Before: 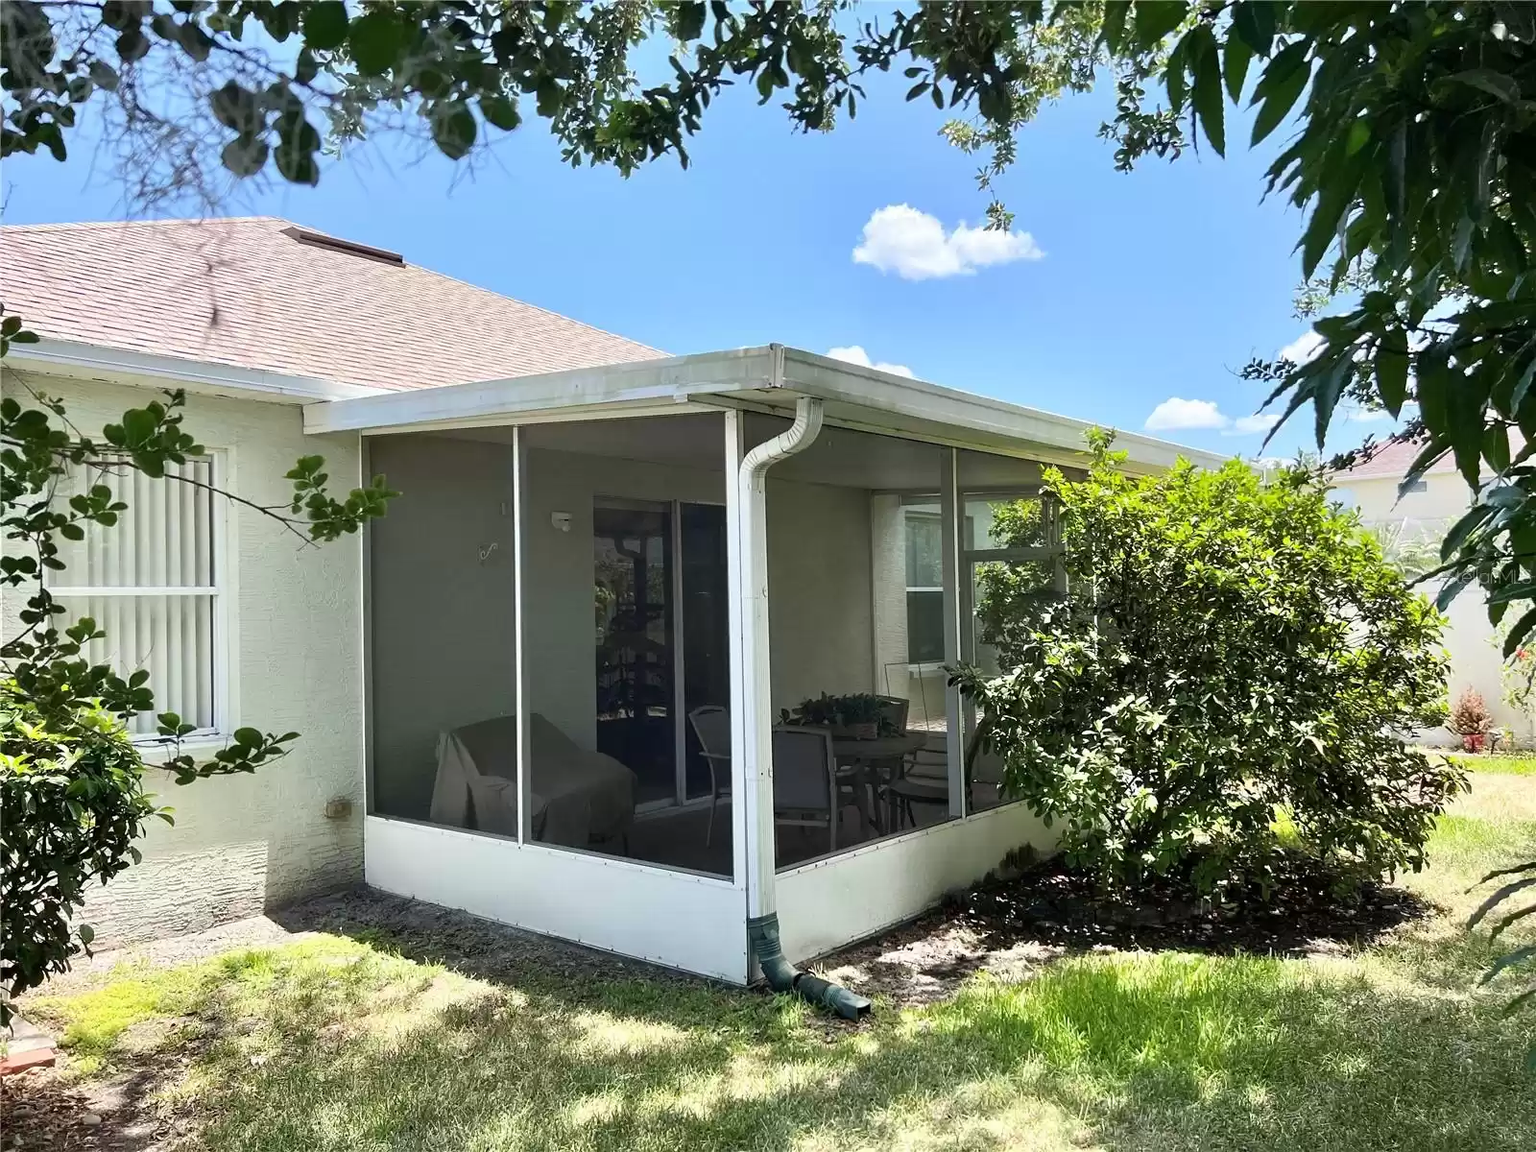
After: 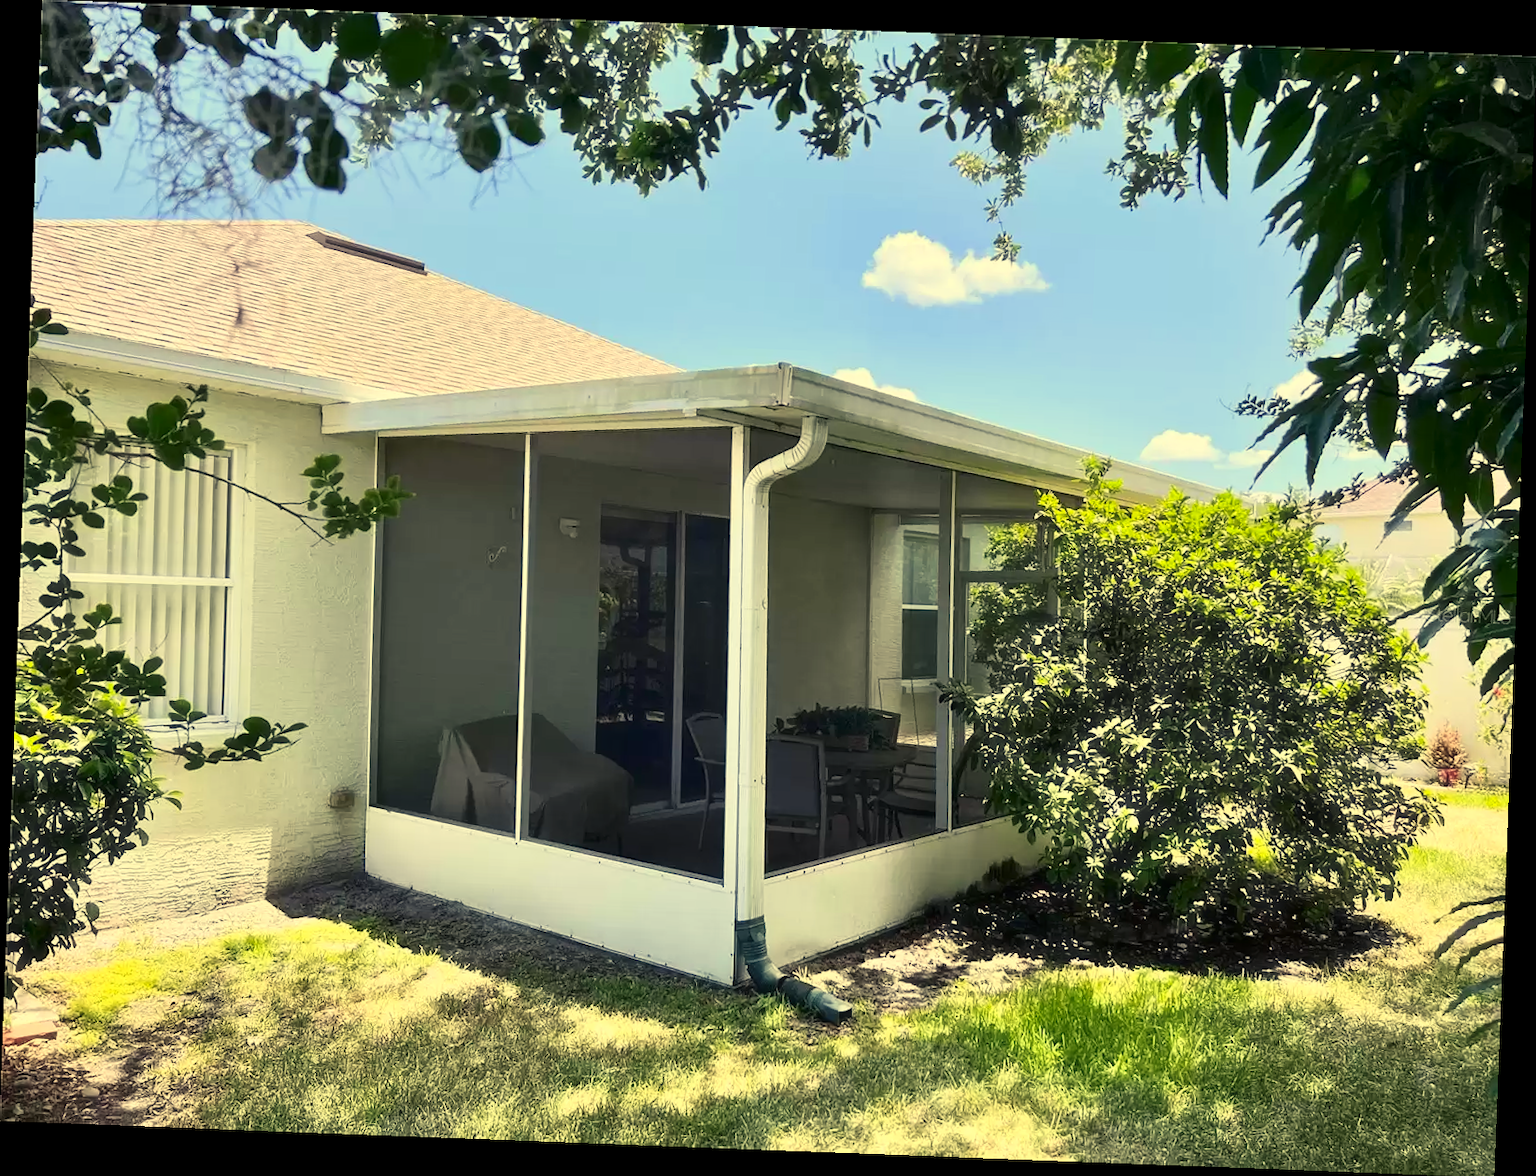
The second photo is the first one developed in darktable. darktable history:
tone equalizer: on, module defaults
contrast brightness saturation: contrast 0.16, saturation 0.32
haze removal: strength -0.05
color balance rgb: shadows lift › chroma 2%, shadows lift › hue 263°, highlights gain › chroma 8%, highlights gain › hue 84°, linear chroma grading › global chroma -15%, saturation formula JzAzBz (2021)
rotate and perspective: rotation 2.17°, automatic cropping off
